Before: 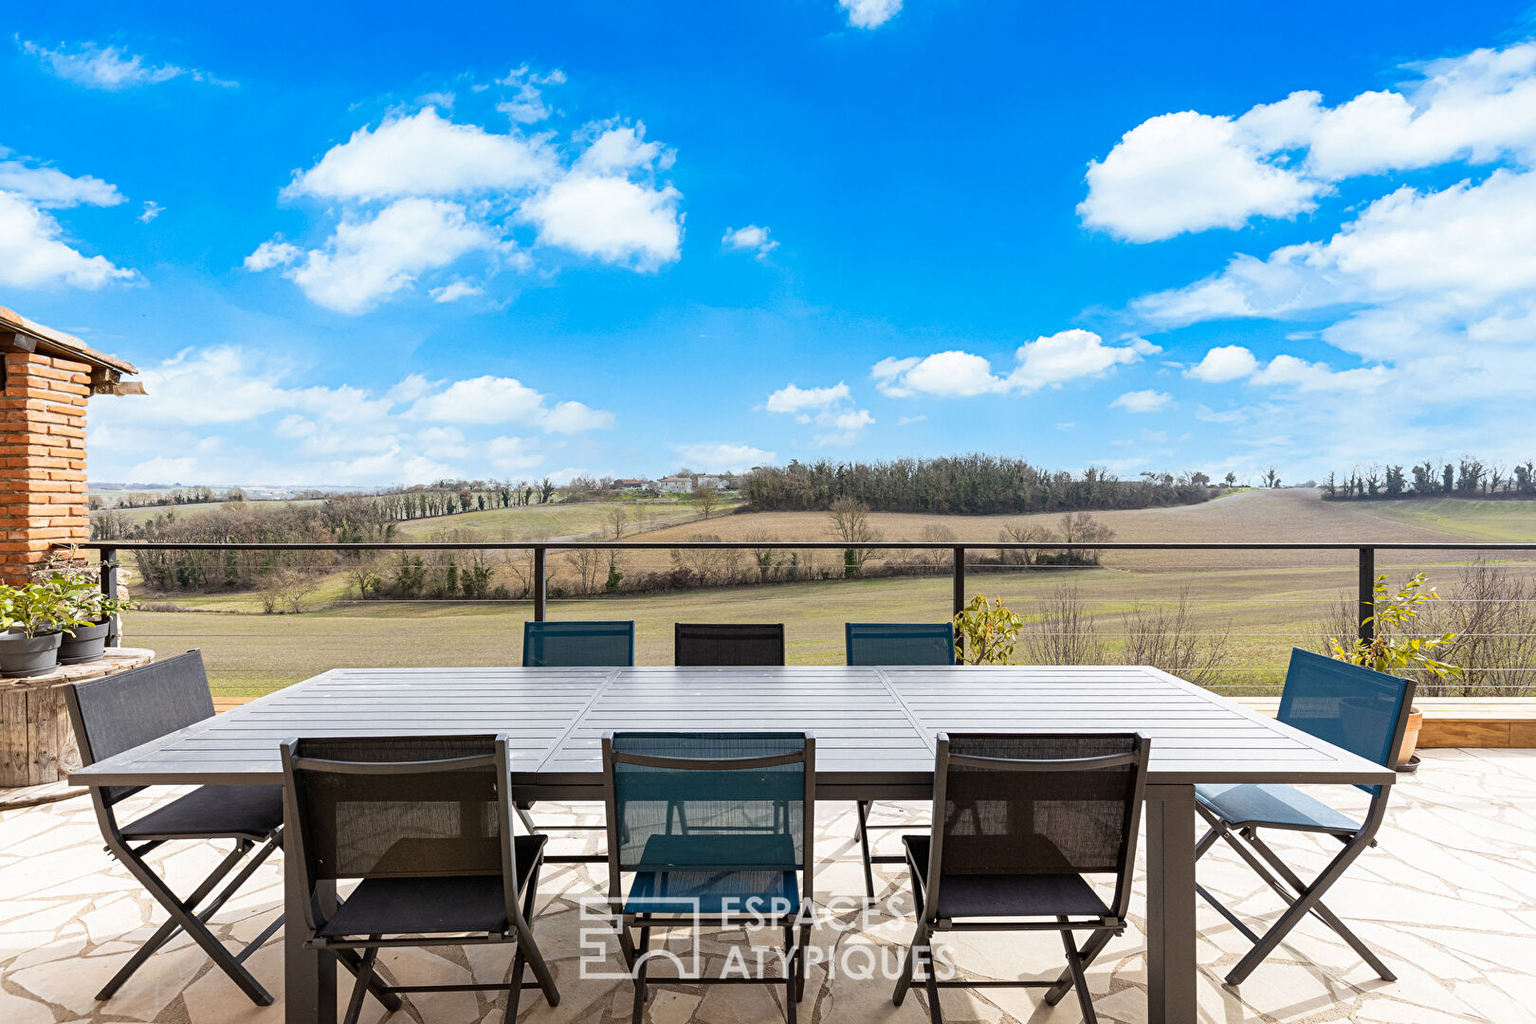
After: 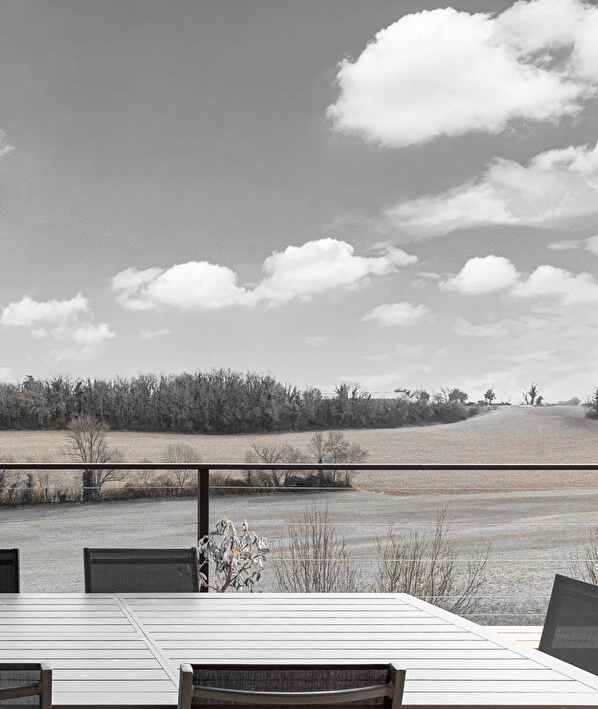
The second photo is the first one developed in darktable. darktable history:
color zones: curves: ch0 [(0, 0.65) (0.096, 0.644) (0.221, 0.539) (0.429, 0.5) (0.571, 0.5) (0.714, 0.5) (0.857, 0.5) (1, 0.65)]; ch1 [(0, 0.5) (0.143, 0.5) (0.257, -0.002) (0.429, 0.04) (0.571, -0.001) (0.714, -0.015) (0.857, 0.024) (1, 0.5)]
crop and rotate: left 49.936%, top 10.094%, right 13.136%, bottom 24.256%
